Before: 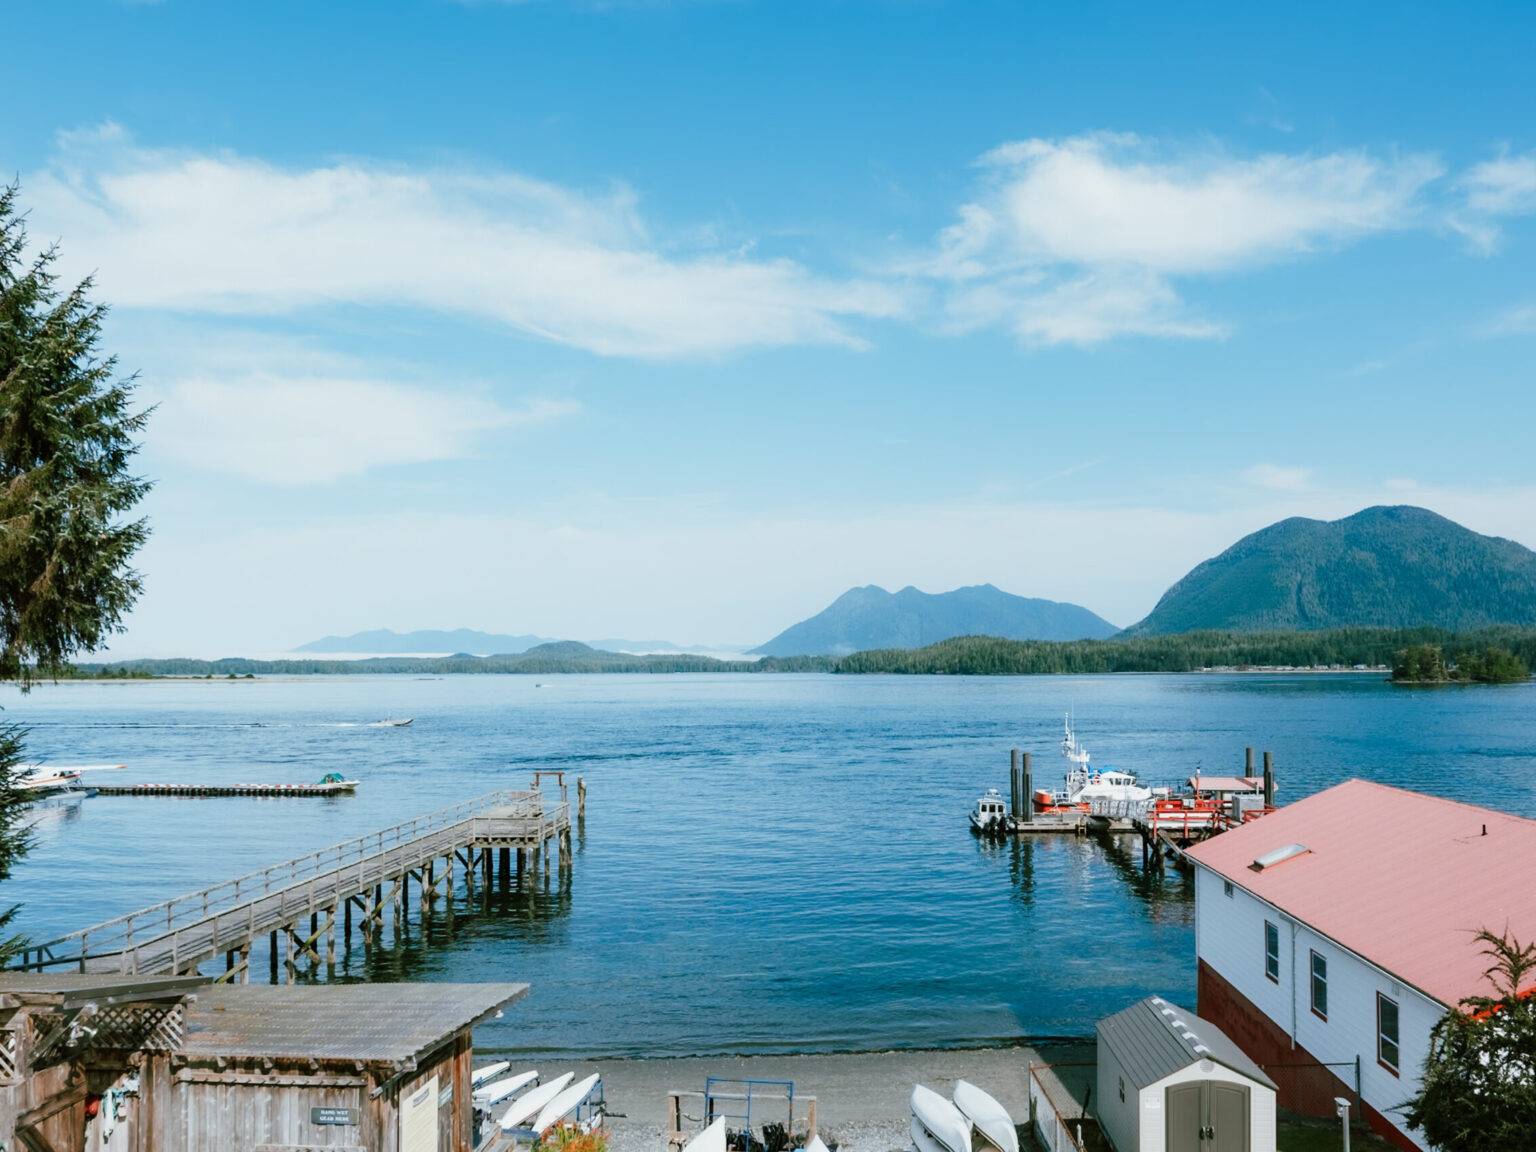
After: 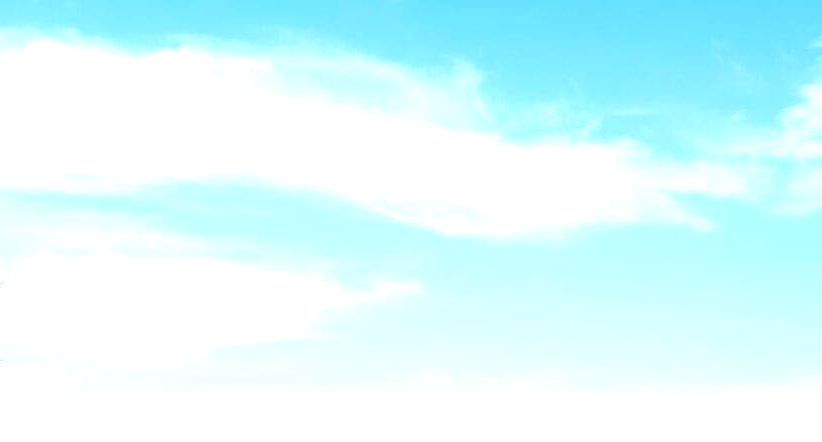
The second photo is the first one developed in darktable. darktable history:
crop: left 10.25%, top 10.503%, right 36.186%, bottom 51.122%
exposure: black level correction 0, exposure 0.891 EV, compensate exposure bias true, compensate highlight preservation false
